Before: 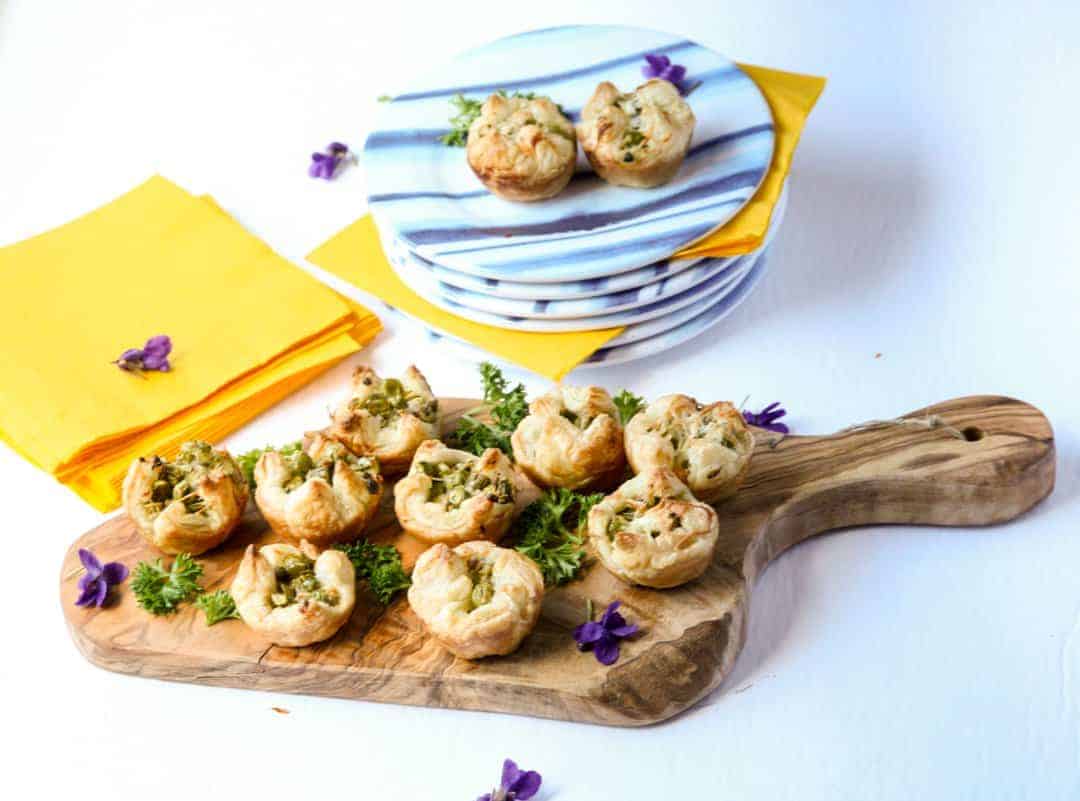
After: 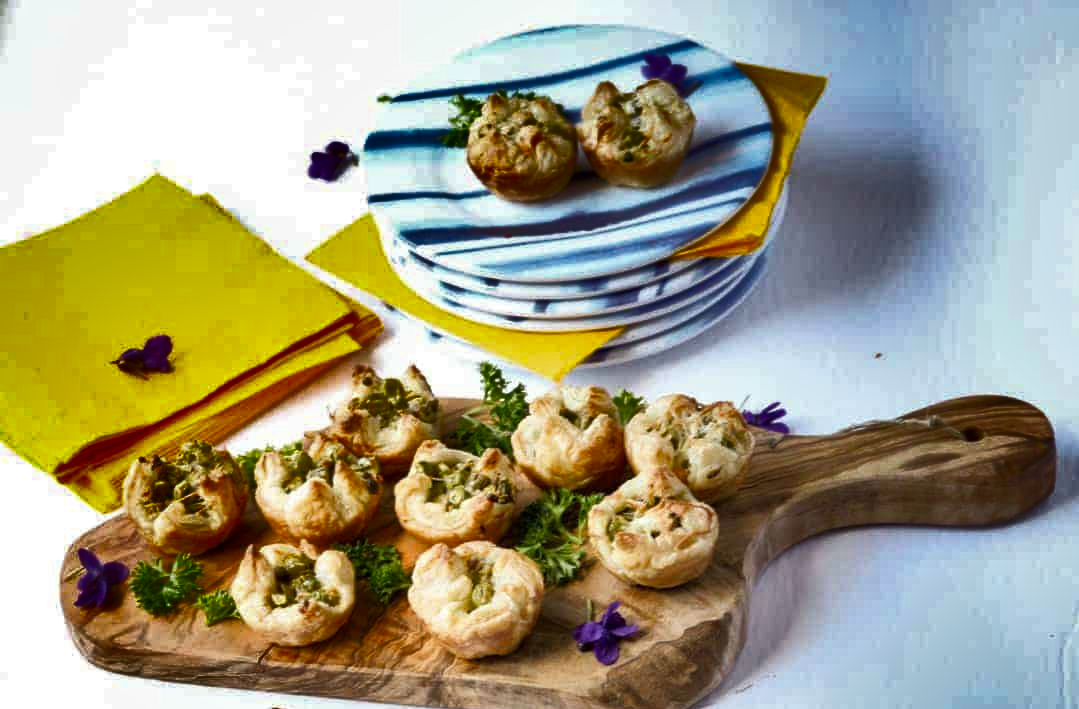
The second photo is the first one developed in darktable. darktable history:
shadows and highlights: shadows 20.88, highlights -81.09, soften with gaussian
crop and rotate: top 0%, bottom 11.415%
